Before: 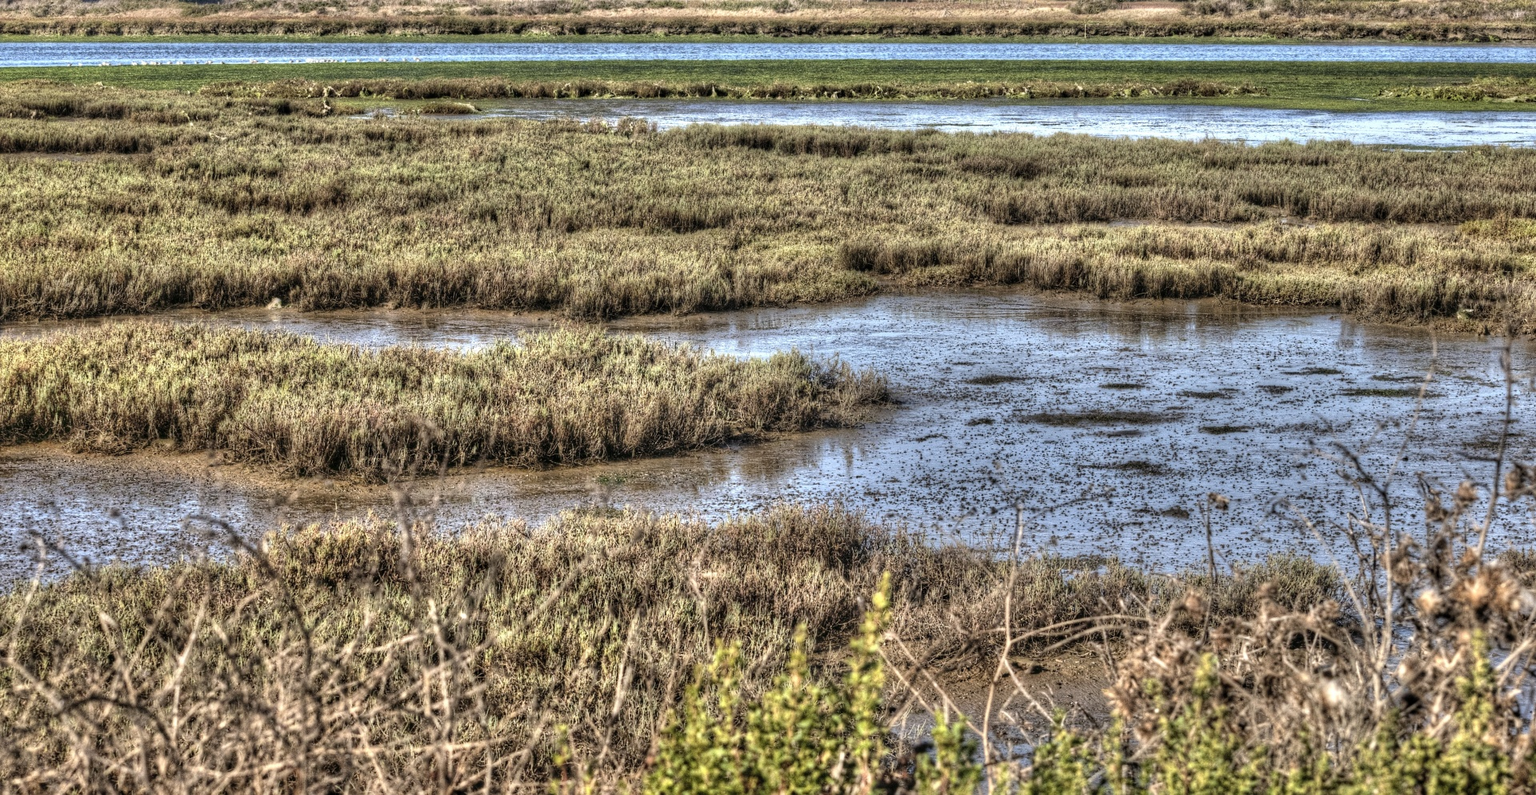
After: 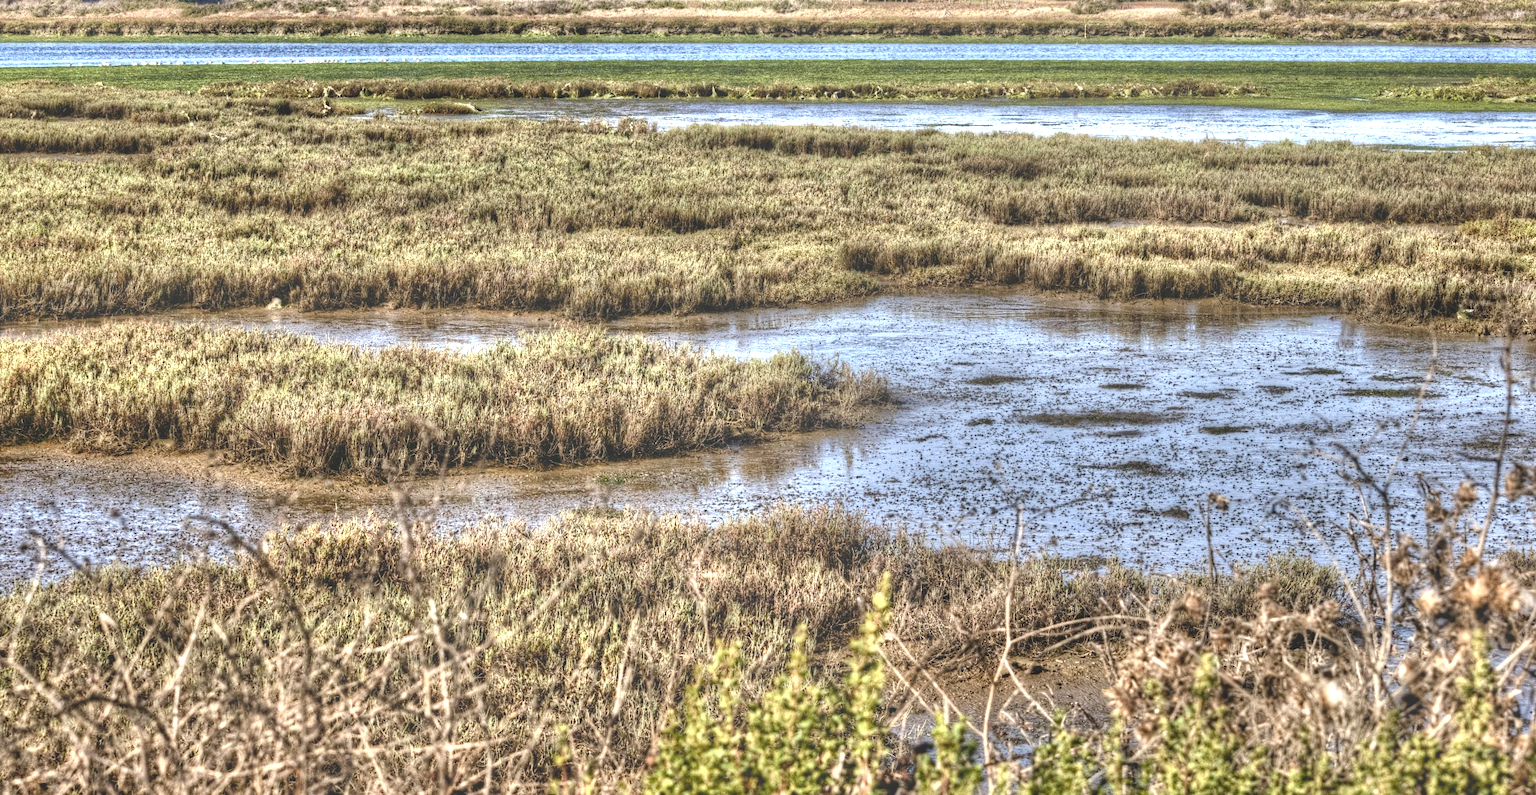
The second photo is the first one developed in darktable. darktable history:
color balance rgb: shadows lift › luminance -20%, power › hue 72.24°, highlights gain › luminance 15%, global offset › hue 171.6°, perceptual saturation grading › highlights -30%, perceptual saturation grading › shadows 20%, global vibrance 30%, contrast 10%
bloom: on, module defaults
haze removal: compatibility mode true, adaptive false
